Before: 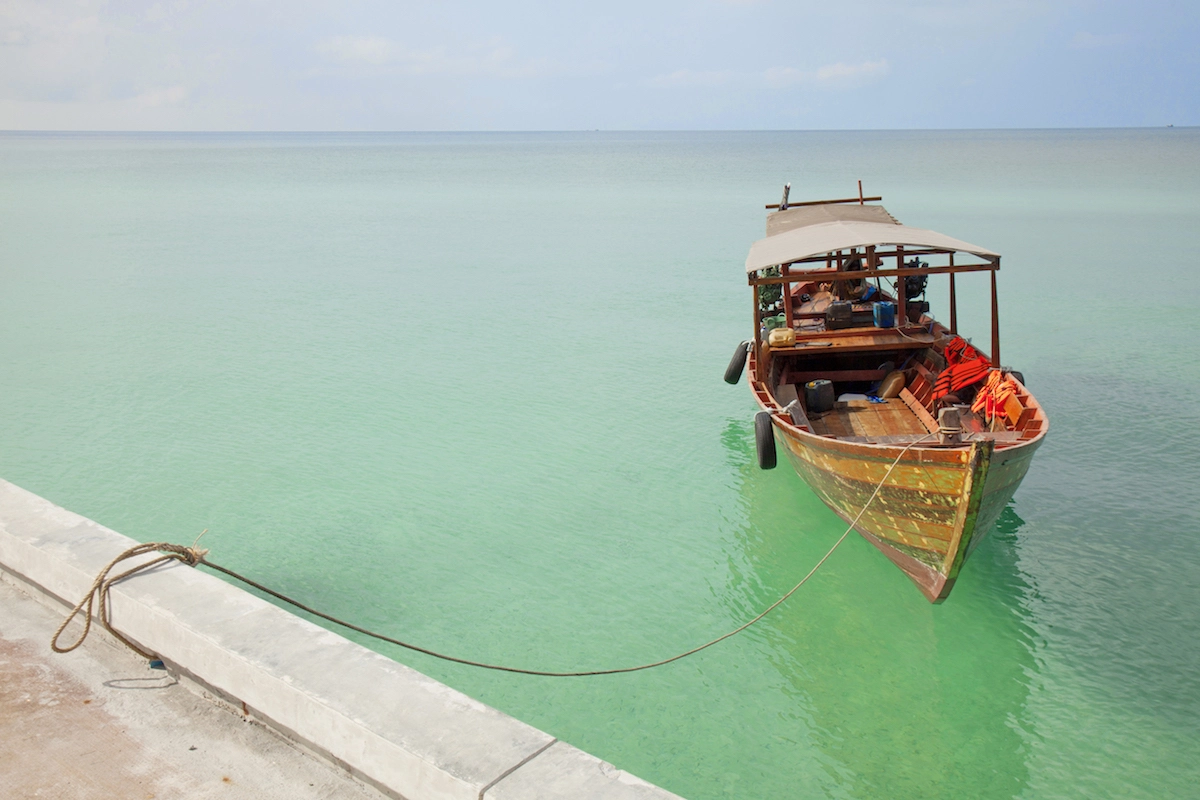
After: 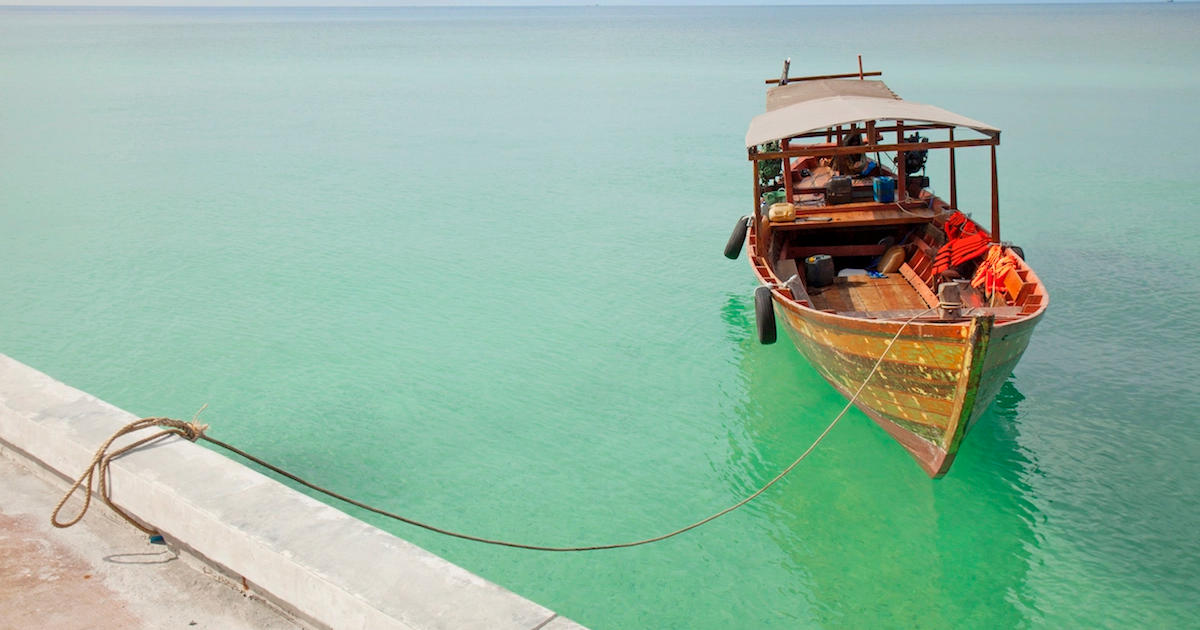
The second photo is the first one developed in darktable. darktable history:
crop and rotate: top 15.689%, bottom 5.534%
